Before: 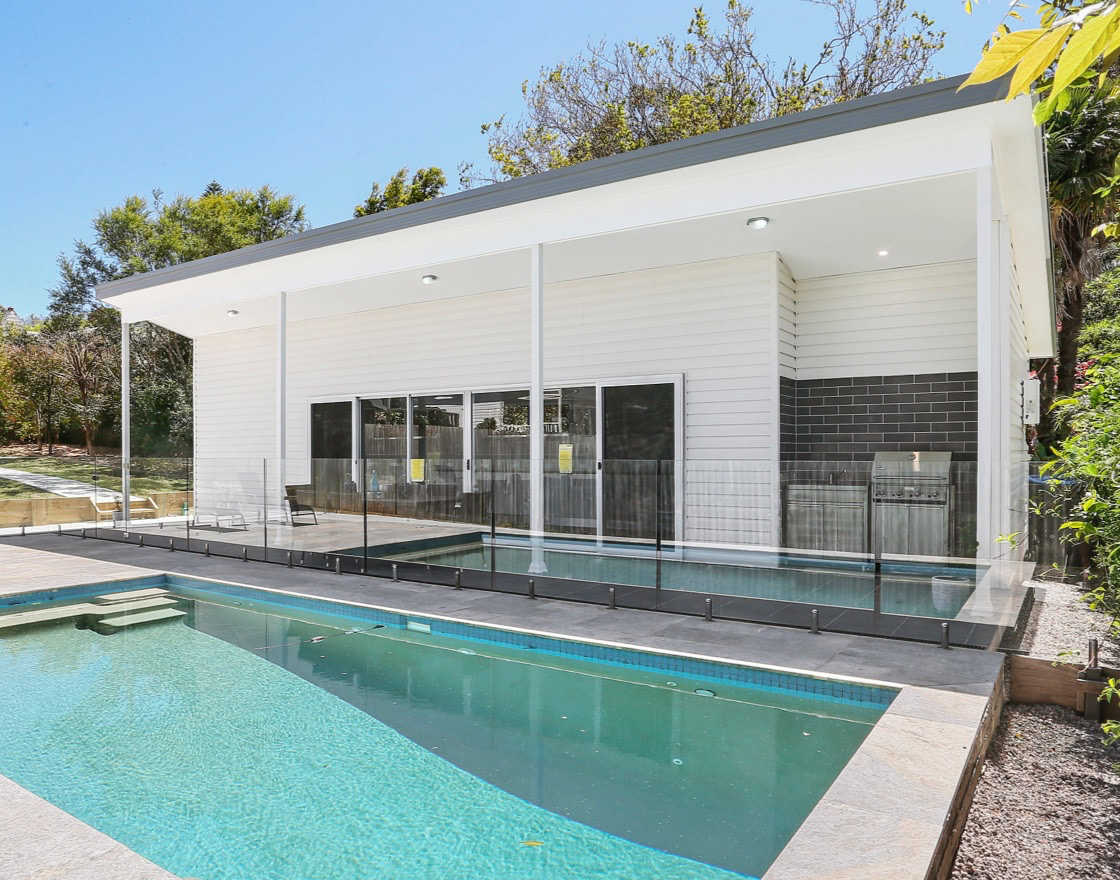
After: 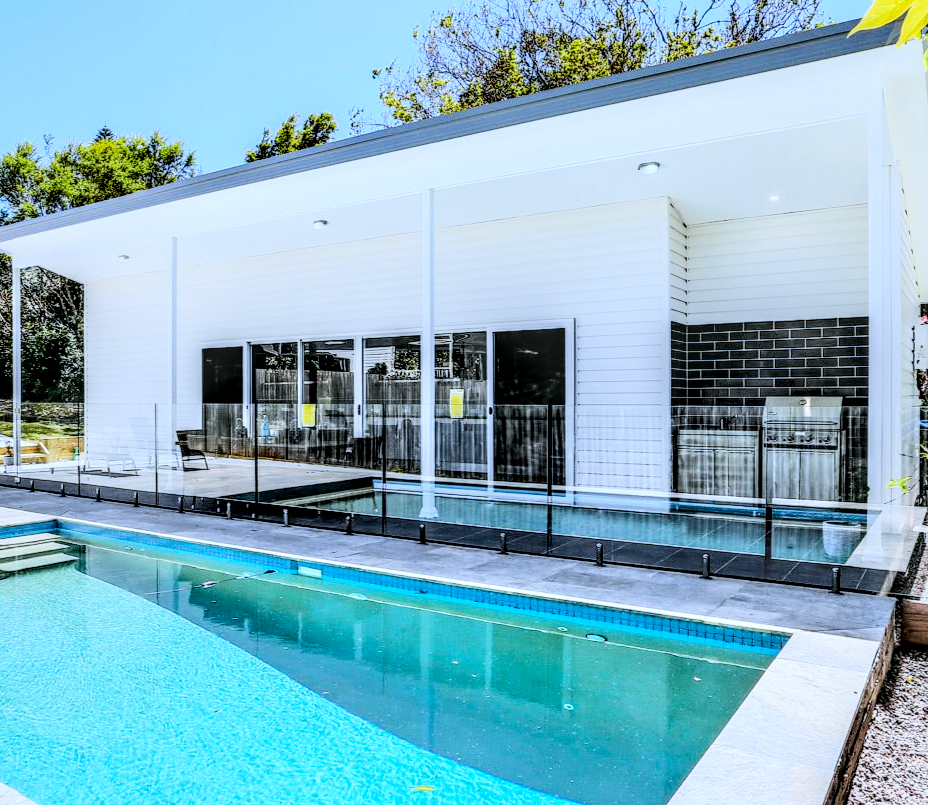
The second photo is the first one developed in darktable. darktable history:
color zones: curves: ch0 [(0.25, 0.5) (0.428, 0.473) (0.75, 0.5)]; ch1 [(0.243, 0.479) (0.398, 0.452) (0.75, 0.5)]
local contrast: highlights 12%, shadows 38%, detail 183%, midtone range 0.471
contrast brightness saturation: saturation 0.13
tone curve: curves: ch0 [(0, 0.021) (0.148, 0.076) (0.232, 0.191) (0.398, 0.423) (0.572, 0.672) (0.705, 0.812) (0.877, 0.931) (0.99, 0.987)]; ch1 [(0, 0) (0.377, 0.325) (0.493, 0.486) (0.508, 0.502) (0.515, 0.514) (0.554, 0.586) (0.623, 0.658) (0.701, 0.704) (0.778, 0.751) (1, 1)]; ch2 [(0, 0) (0.431, 0.398) (0.485, 0.486) (0.495, 0.498) (0.511, 0.507) (0.58, 0.66) (0.679, 0.757) (0.749, 0.829) (1, 0.991)], color space Lab, independent channels
filmic rgb: black relative exposure -5 EV, hardness 2.88, contrast 1.3
crop: left 9.807%, top 6.259%, right 7.334%, bottom 2.177%
white balance: red 0.931, blue 1.11
rgb levels: levels [[0.013, 0.434, 0.89], [0, 0.5, 1], [0, 0.5, 1]]
